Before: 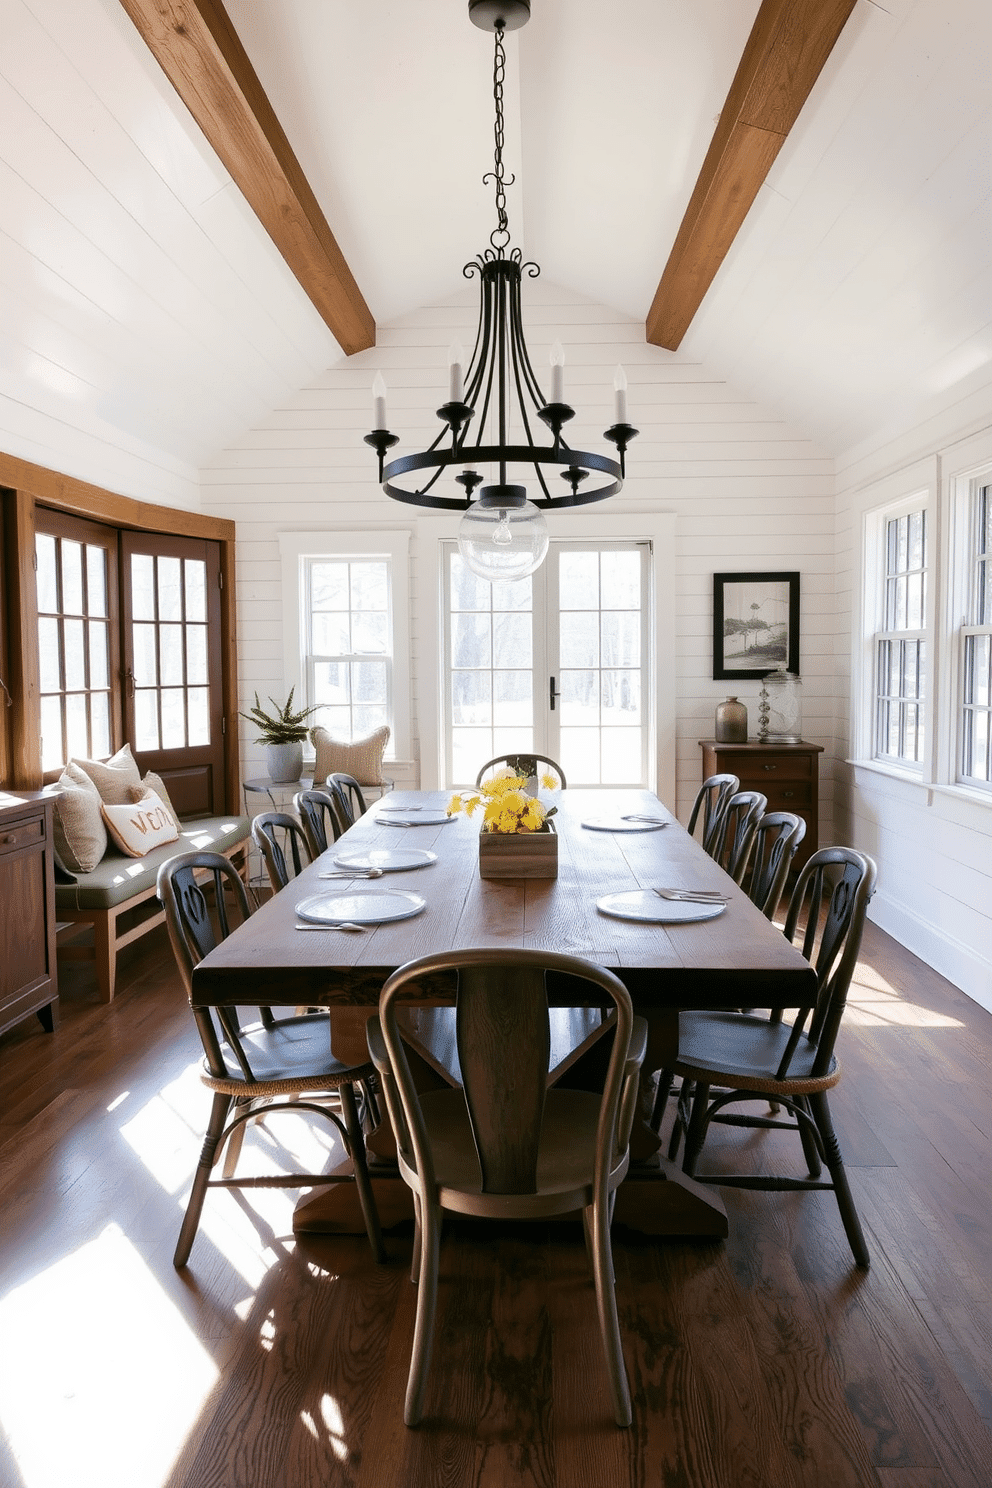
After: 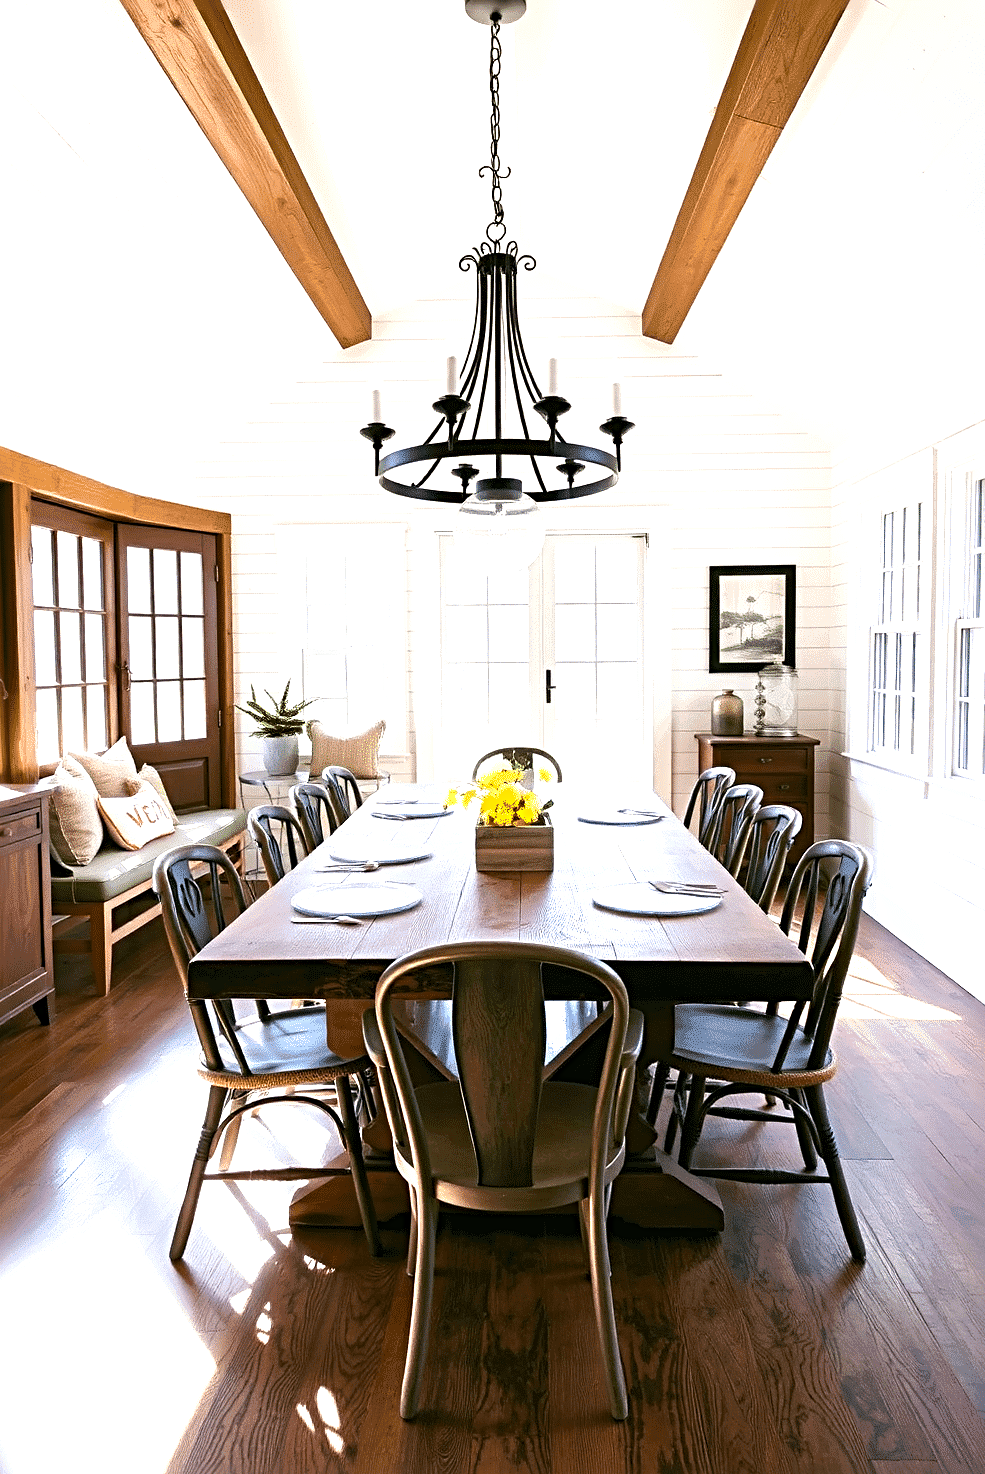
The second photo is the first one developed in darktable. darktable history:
color balance rgb: power › hue 314.85°, perceptual saturation grading › global saturation 14.659%, perceptual brilliance grading › global brilliance 10.372%
exposure: exposure 0.578 EV, compensate highlight preservation false
crop: left 0.434%, top 0.51%, right 0.199%, bottom 0.416%
sharpen: radius 3.996
